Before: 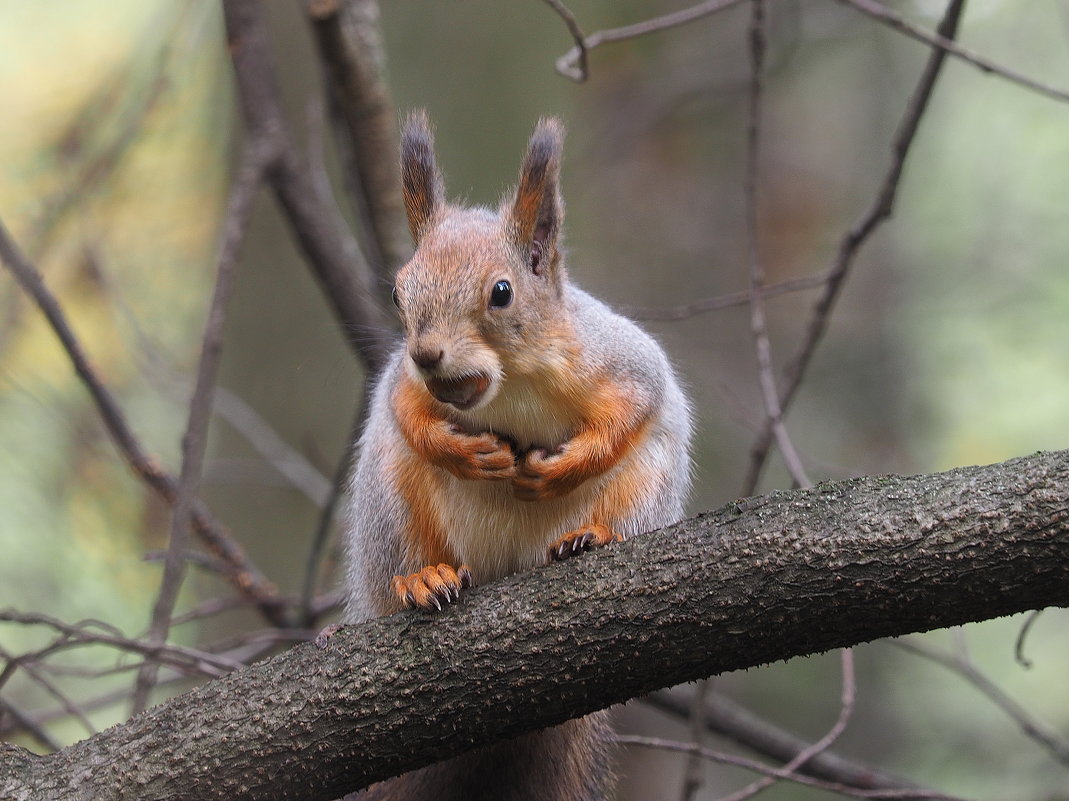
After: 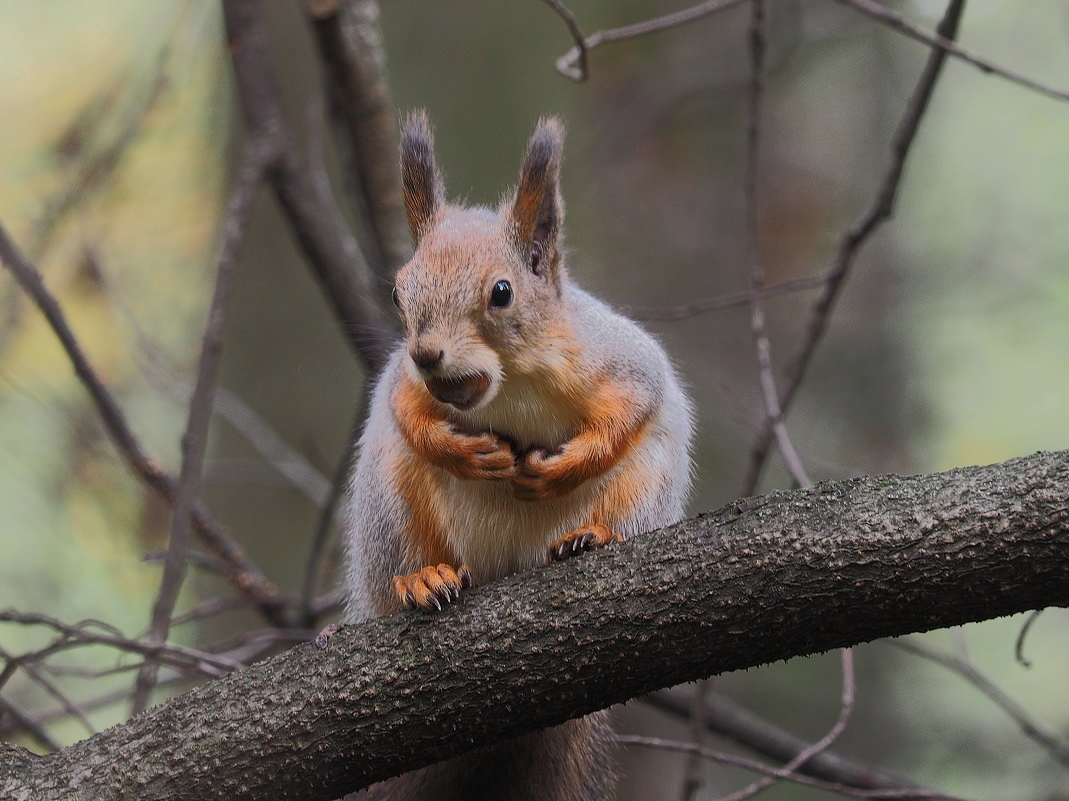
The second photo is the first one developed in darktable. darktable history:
exposure: black level correction 0, exposure 1.488 EV, compensate exposure bias true, compensate highlight preservation false
tone equalizer: -8 EV -1.99 EV, -7 EV -1.99 EV, -6 EV -1.97 EV, -5 EV -1.97 EV, -4 EV -2 EV, -3 EV -2 EV, -2 EV -1.98 EV, -1 EV -1.62 EV, +0 EV -2 EV, edges refinement/feathering 500, mask exposure compensation -1.57 EV, preserve details no
